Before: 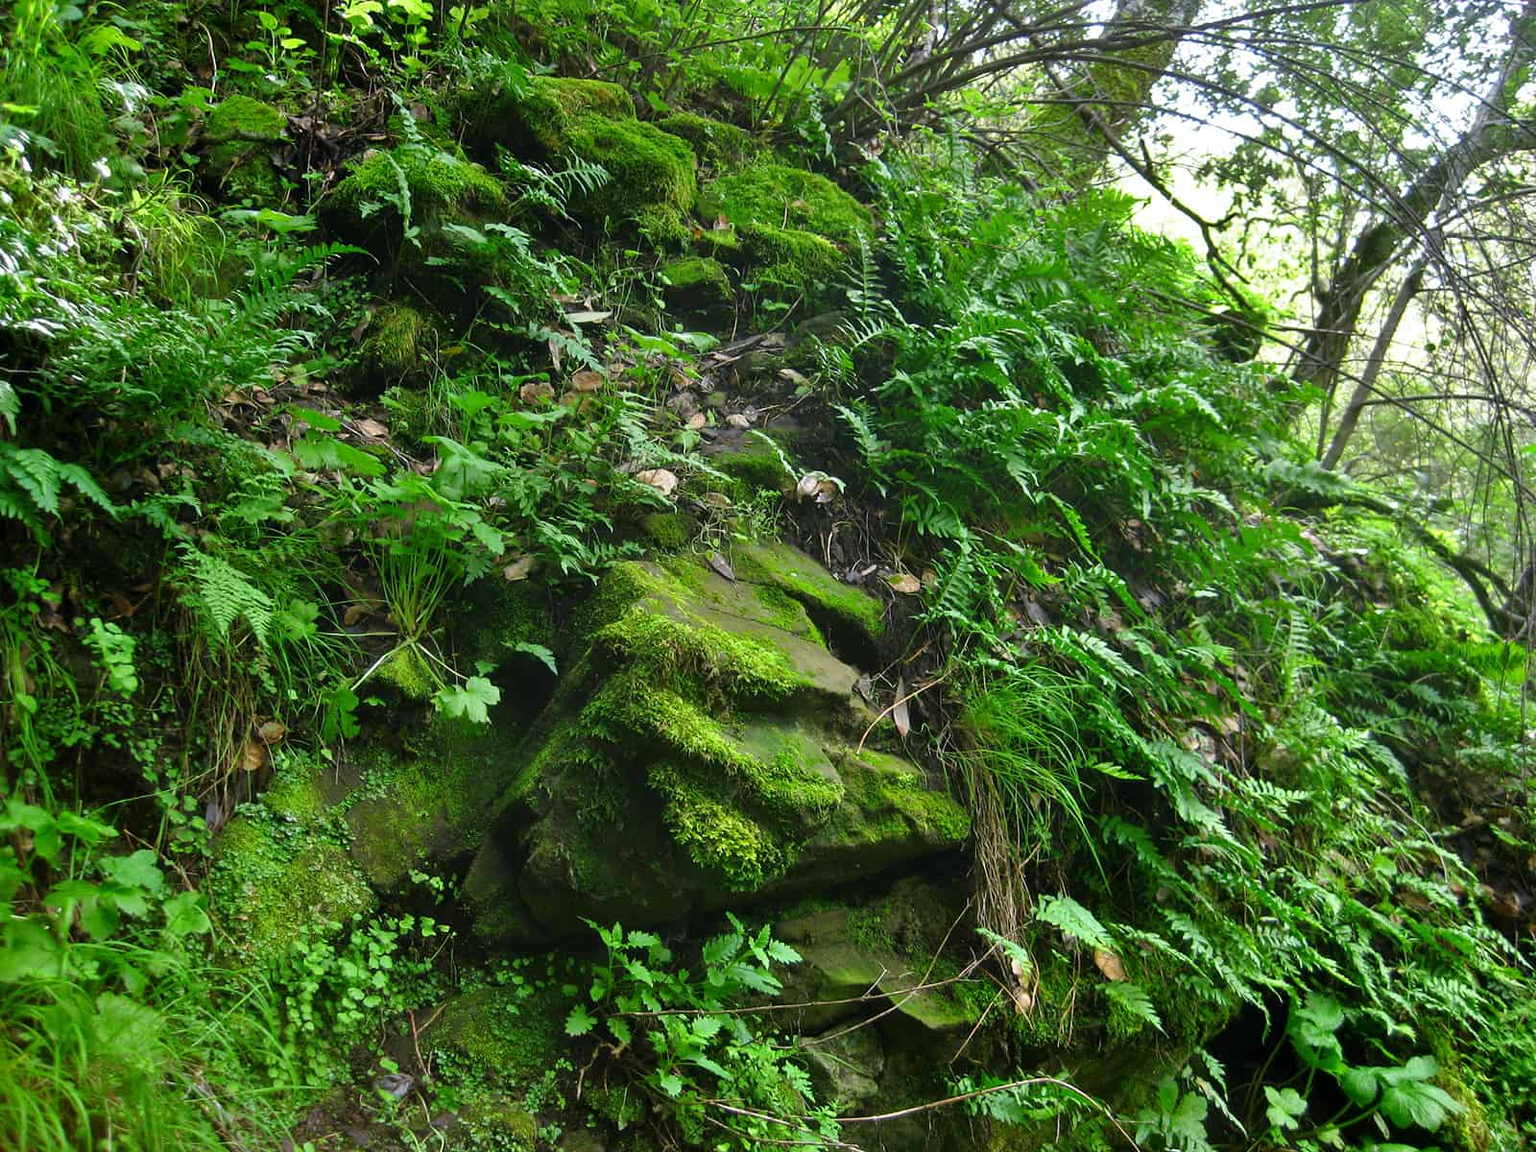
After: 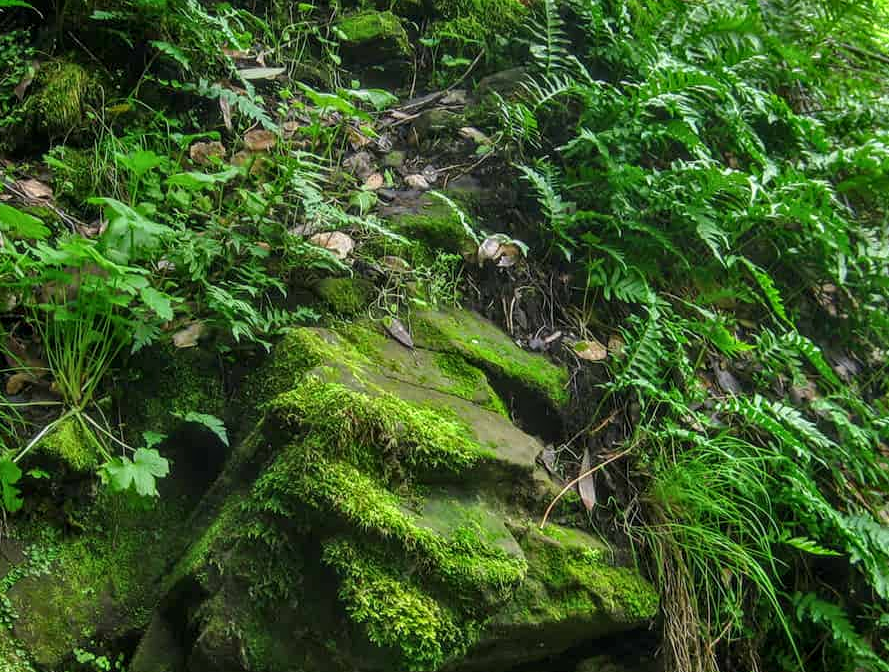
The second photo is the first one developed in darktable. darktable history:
local contrast: highlights 5%, shadows 5%, detail 134%
crop and rotate: left 22.055%, top 21.49%, right 22.367%, bottom 22.483%
